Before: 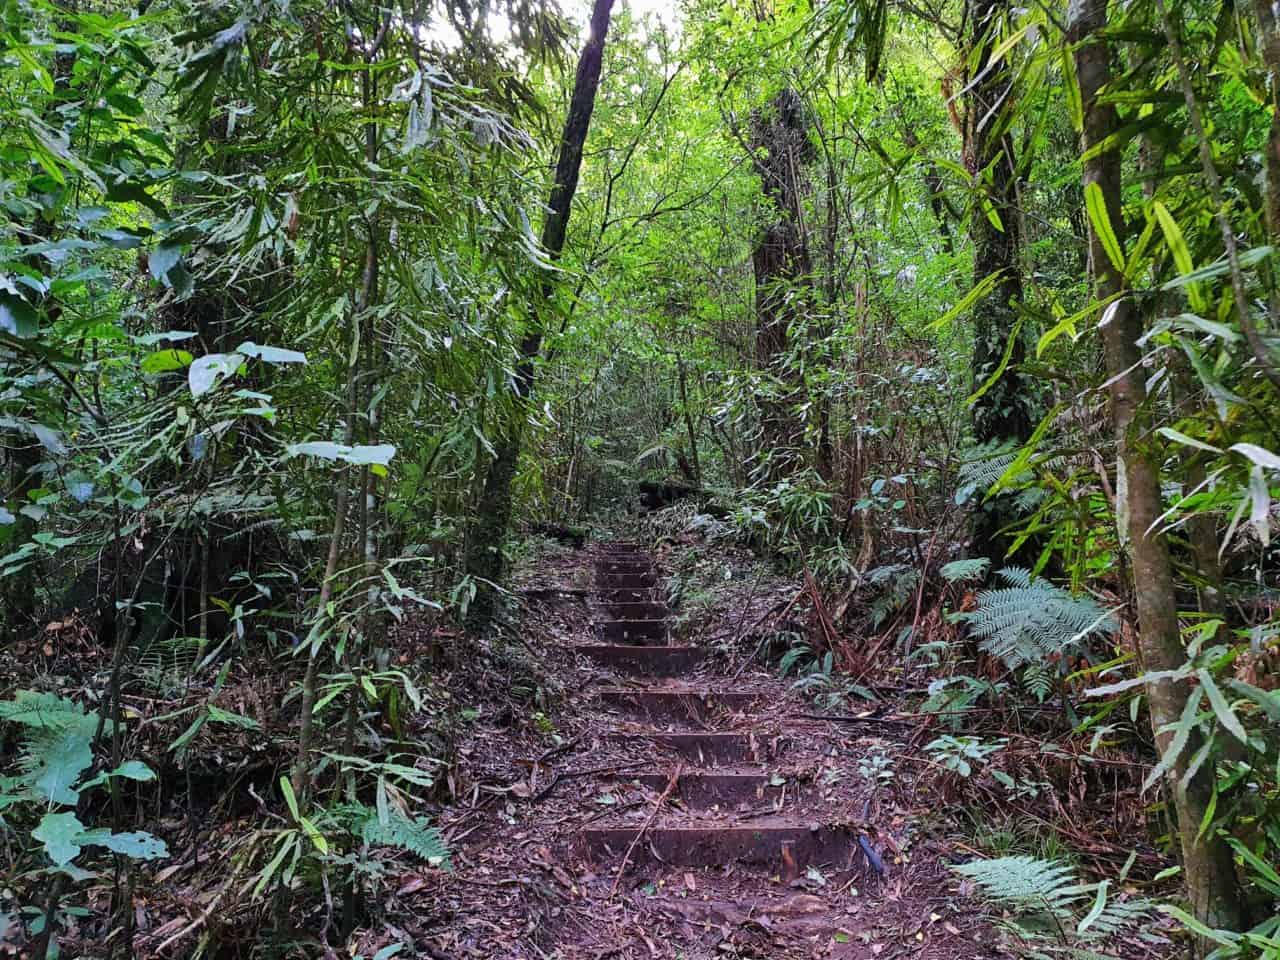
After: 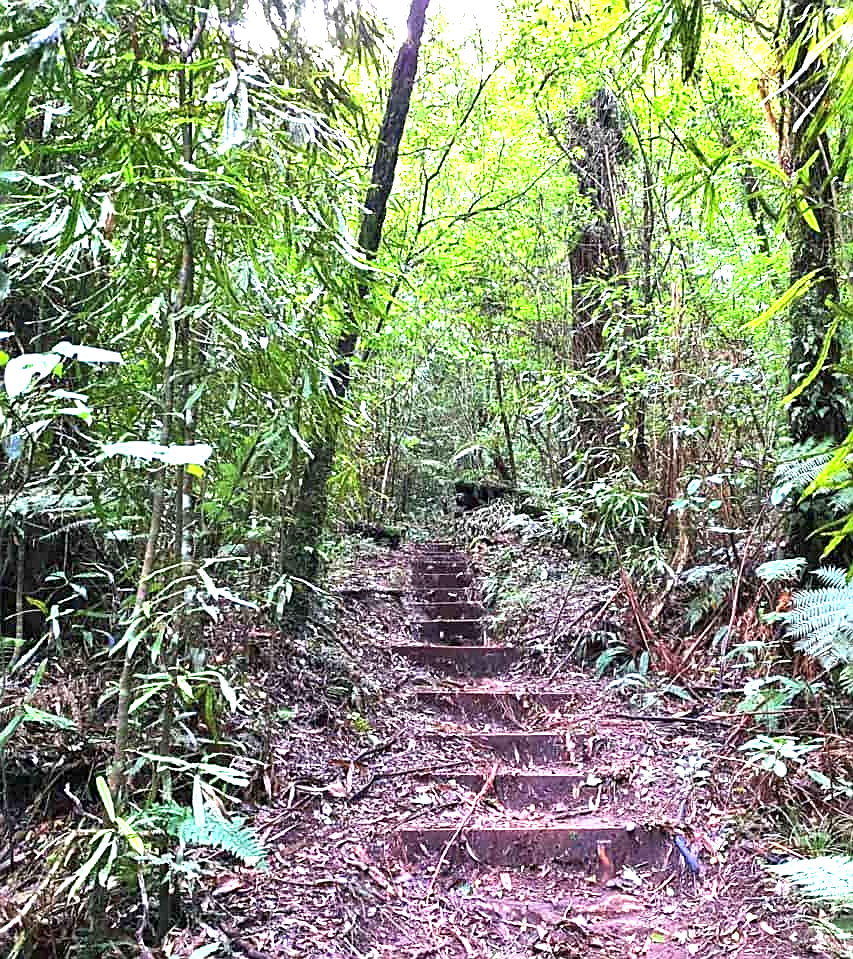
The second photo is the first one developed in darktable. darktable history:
sharpen: on, module defaults
exposure: black level correction 0.001, exposure 1.646 EV, compensate exposure bias true, compensate highlight preservation false
crop and rotate: left 14.385%, right 18.948%
